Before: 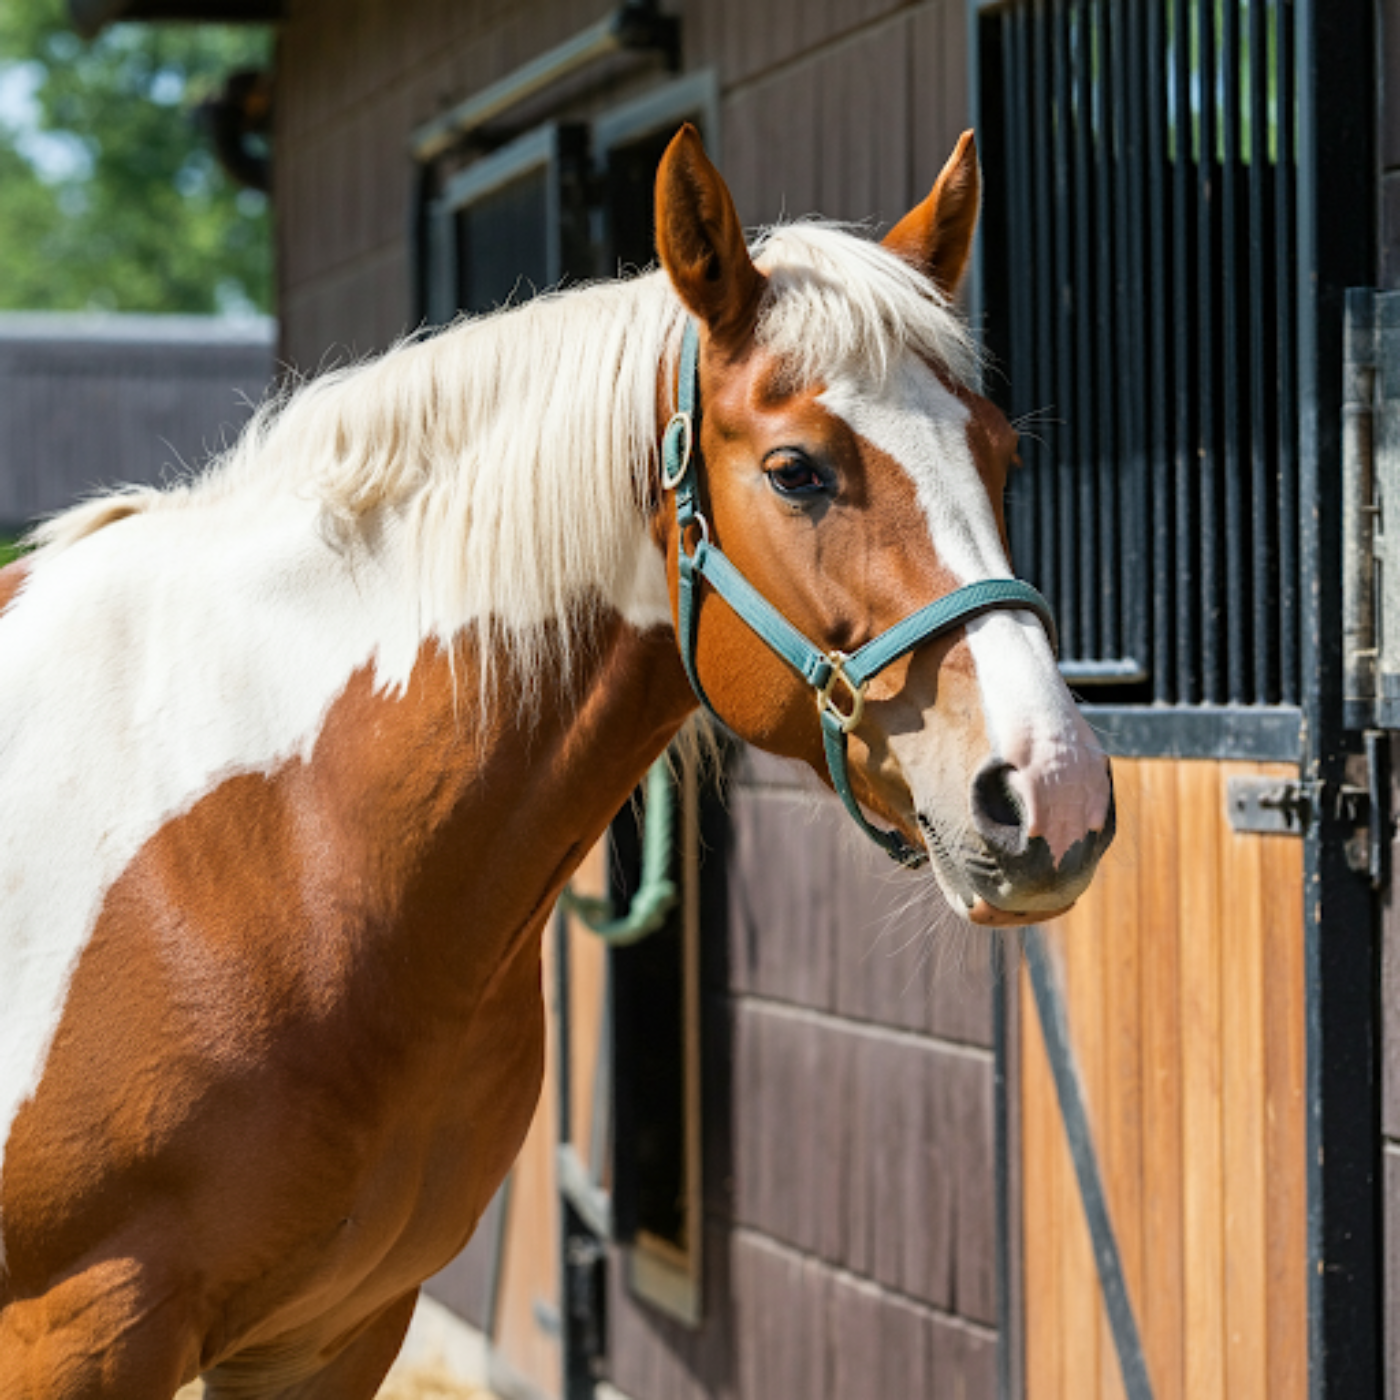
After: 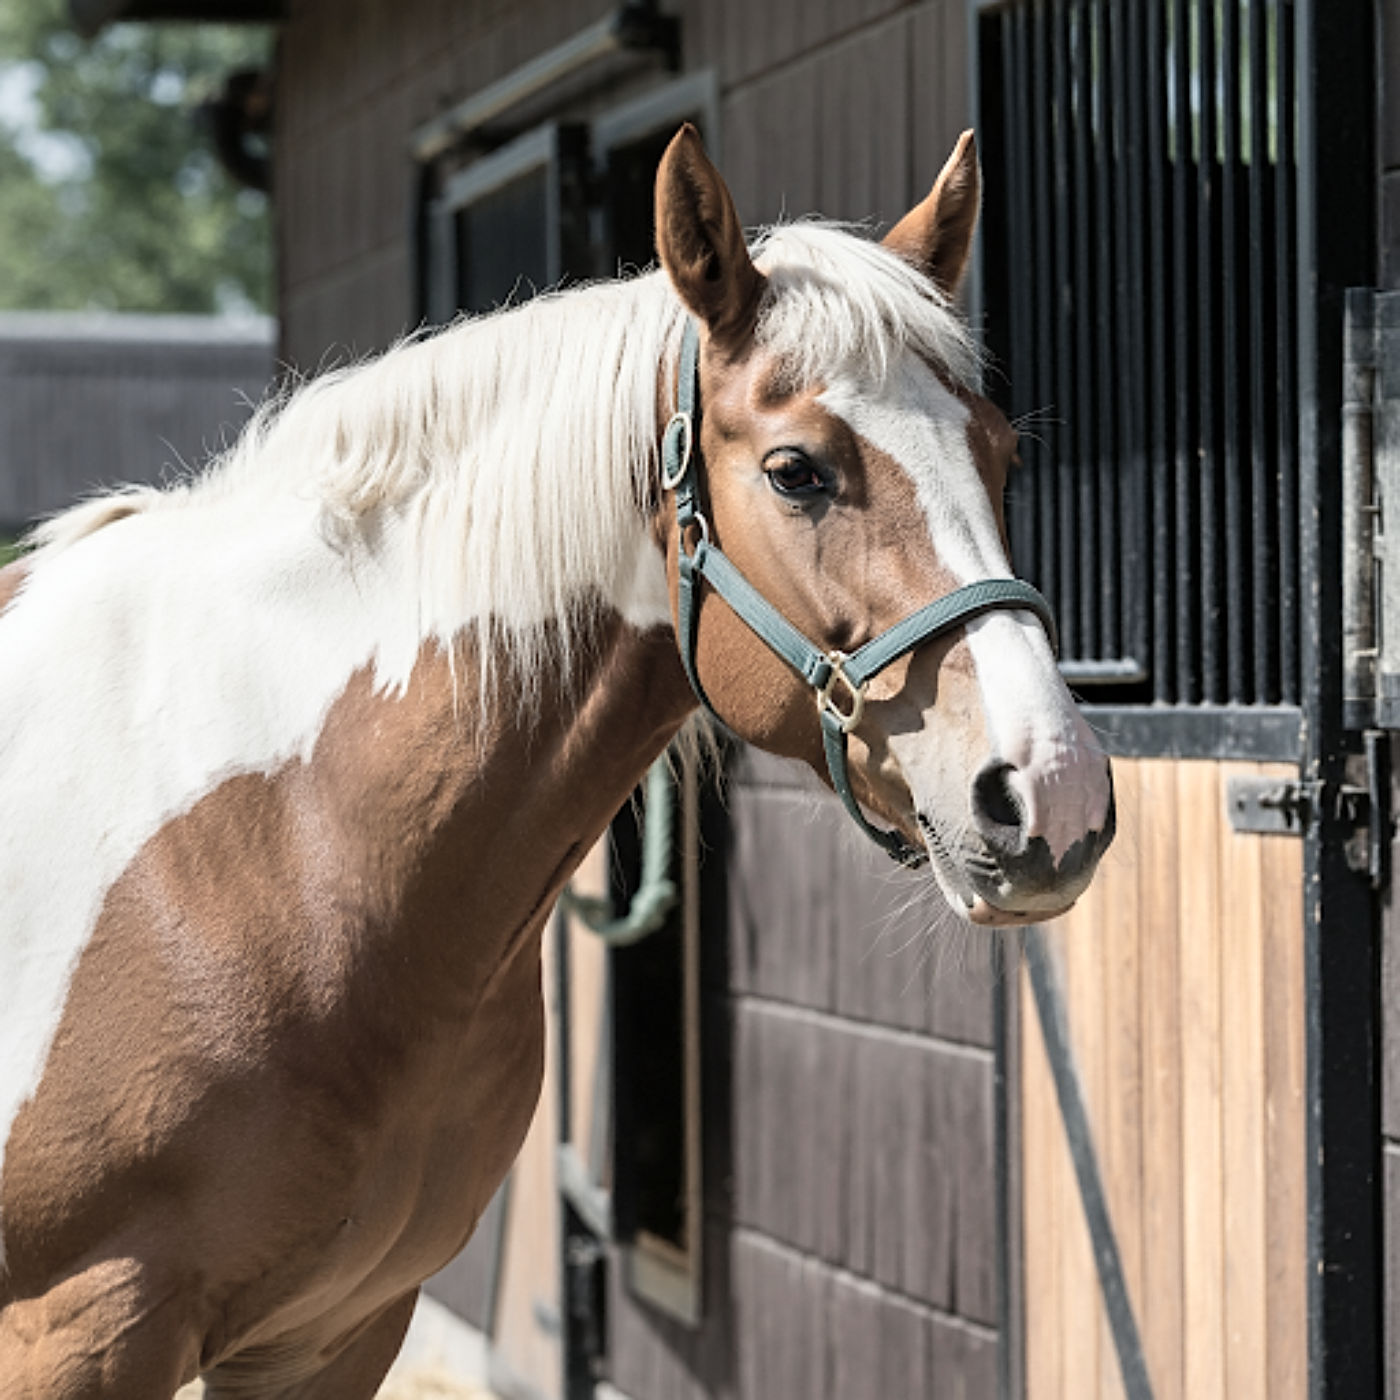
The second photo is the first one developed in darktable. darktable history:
sharpen: on, module defaults
color zones: curves: ch0 [(0, 0.6) (0.129, 0.585) (0.193, 0.596) (0.429, 0.5) (0.571, 0.5) (0.714, 0.5) (0.857, 0.5) (1, 0.6)]; ch1 [(0, 0.453) (0.112, 0.245) (0.213, 0.252) (0.429, 0.233) (0.571, 0.231) (0.683, 0.242) (0.857, 0.296) (1, 0.453)]
